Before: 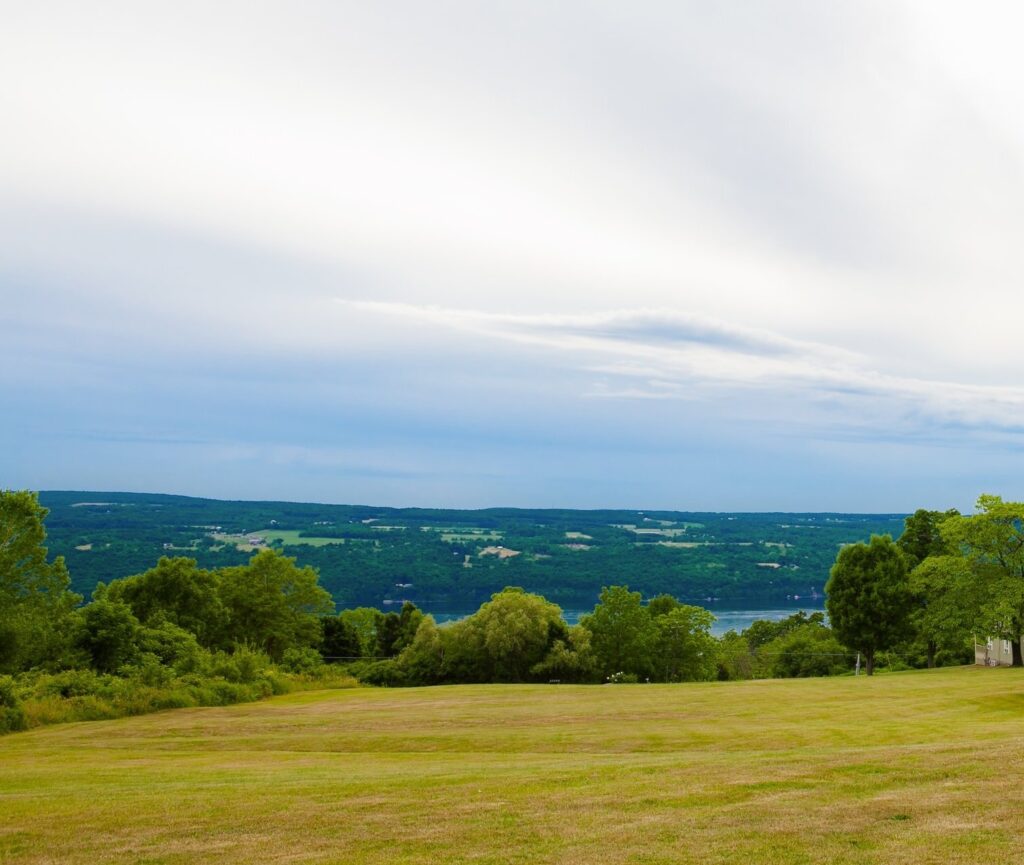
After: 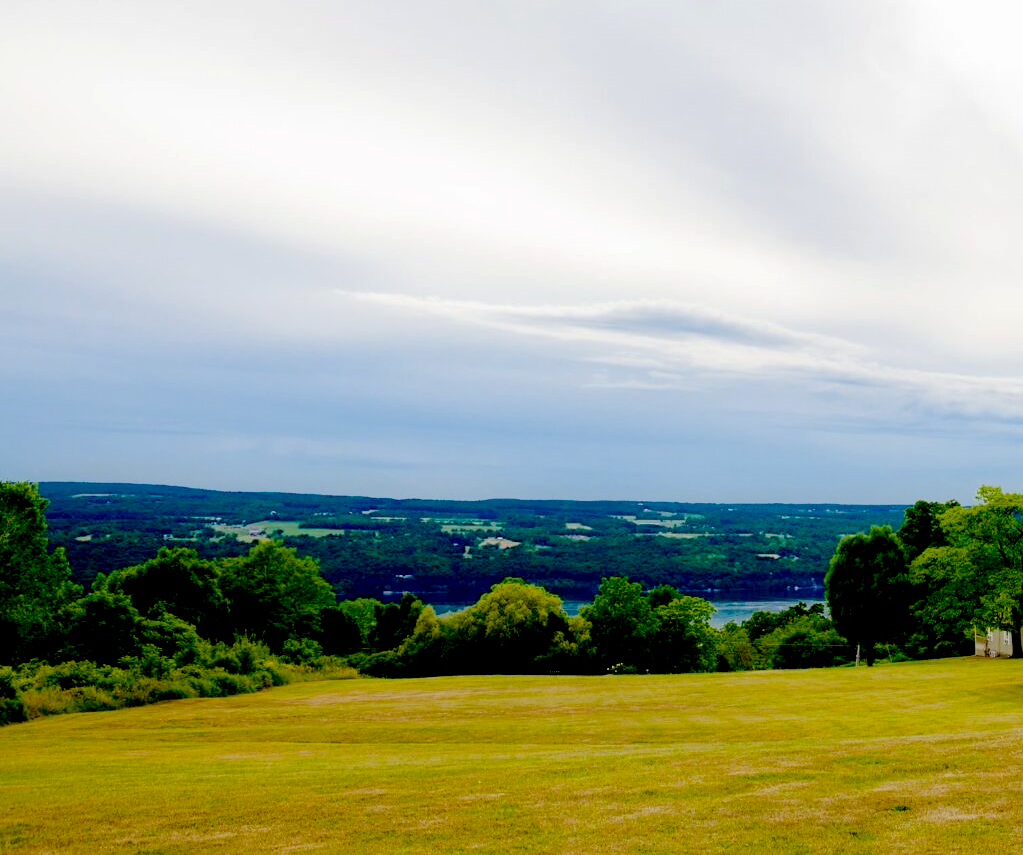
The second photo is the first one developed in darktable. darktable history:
exposure: black level correction 0.047, exposure 0.013 EV, compensate highlight preservation false
tone curve: curves: ch0 [(0, 0) (0.003, 0.006) (0.011, 0.014) (0.025, 0.024) (0.044, 0.035) (0.069, 0.046) (0.1, 0.074) (0.136, 0.115) (0.177, 0.161) (0.224, 0.226) (0.277, 0.293) (0.335, 0.364) (0.399, 0.441) (0.468, 0.52) (0.543, 0.58) (0.623, 0.657) (0.709, 0.72) (0.801, 0.794) (0.898, 0.883) (1, 1)], preserve colors none
crop: top 1.091%, right 0.06%
